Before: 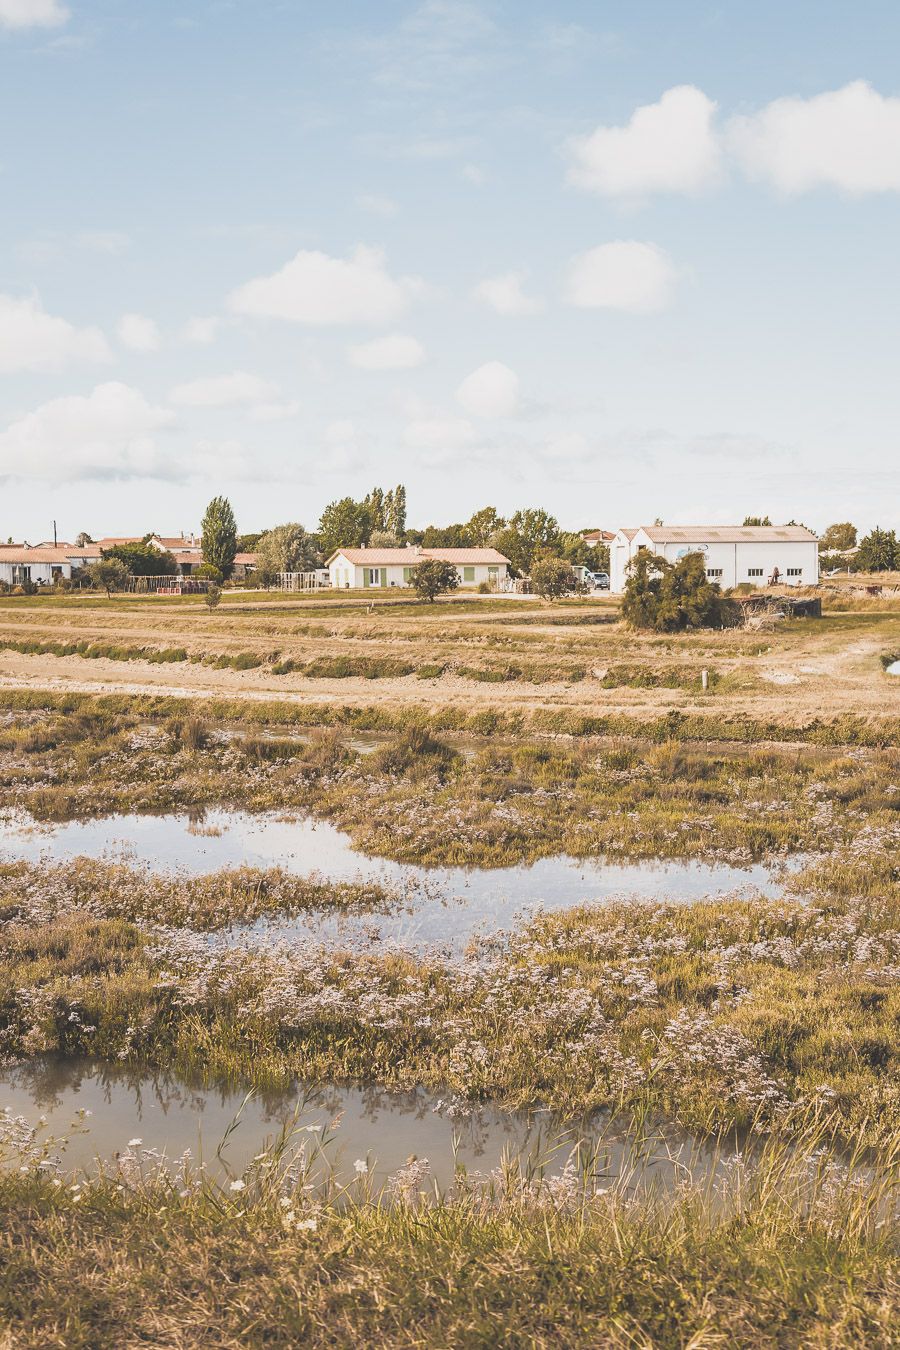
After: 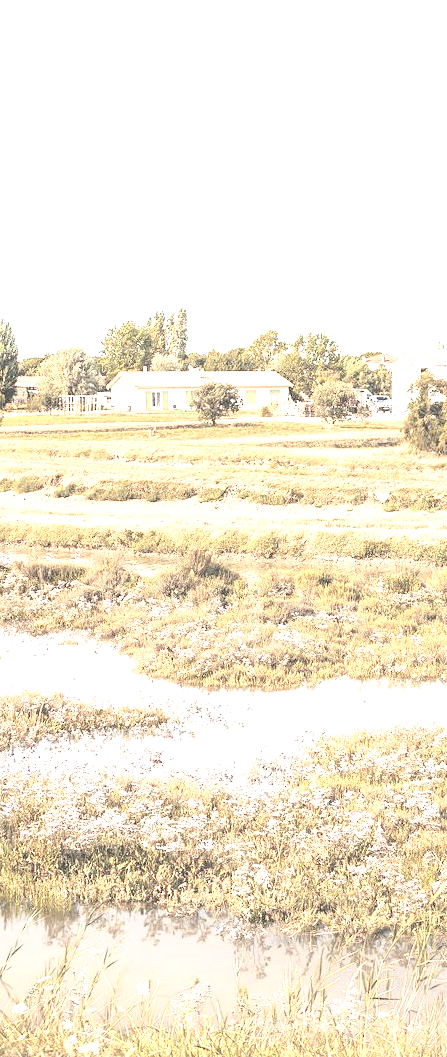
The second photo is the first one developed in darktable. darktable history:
tone curve: curves: ch0 [(0, 0.023) (0.087, 0.065) (0.184, 0.168) (0.45, 0.54) (0.57, 0.683) (0.722, 0.825) (0.877, 0.948) (1, 1)]; ch1 [(0, 0) (0.388, 0.369) (0.44, 0.44) (0.489, 0.481) (0.534, 0.551) (0.657, 0.659) (1, 1)]; ch2 [(0, 0) (0.353, 0.317) (0.408, 0.427) (0.472, 0.46) (0.5, 0.496) (0.537, 0.539) (0.576, 0.592) (0.625, 0.631) (1, 1)], color space Lab, linked channels, preserve colors none
local contrast: highlights 107%, shadows 101%, detail 120%, midtone range 0.2
crop and rotate: angle 0.011°, left 24.237%, top 13.162%, right 26.063%, bottom 8.492%
exposure: exposure 1.494 EV, compensate highlight preservation false
contrast brightness saturation: contrast 0.1, saturation -0.355
